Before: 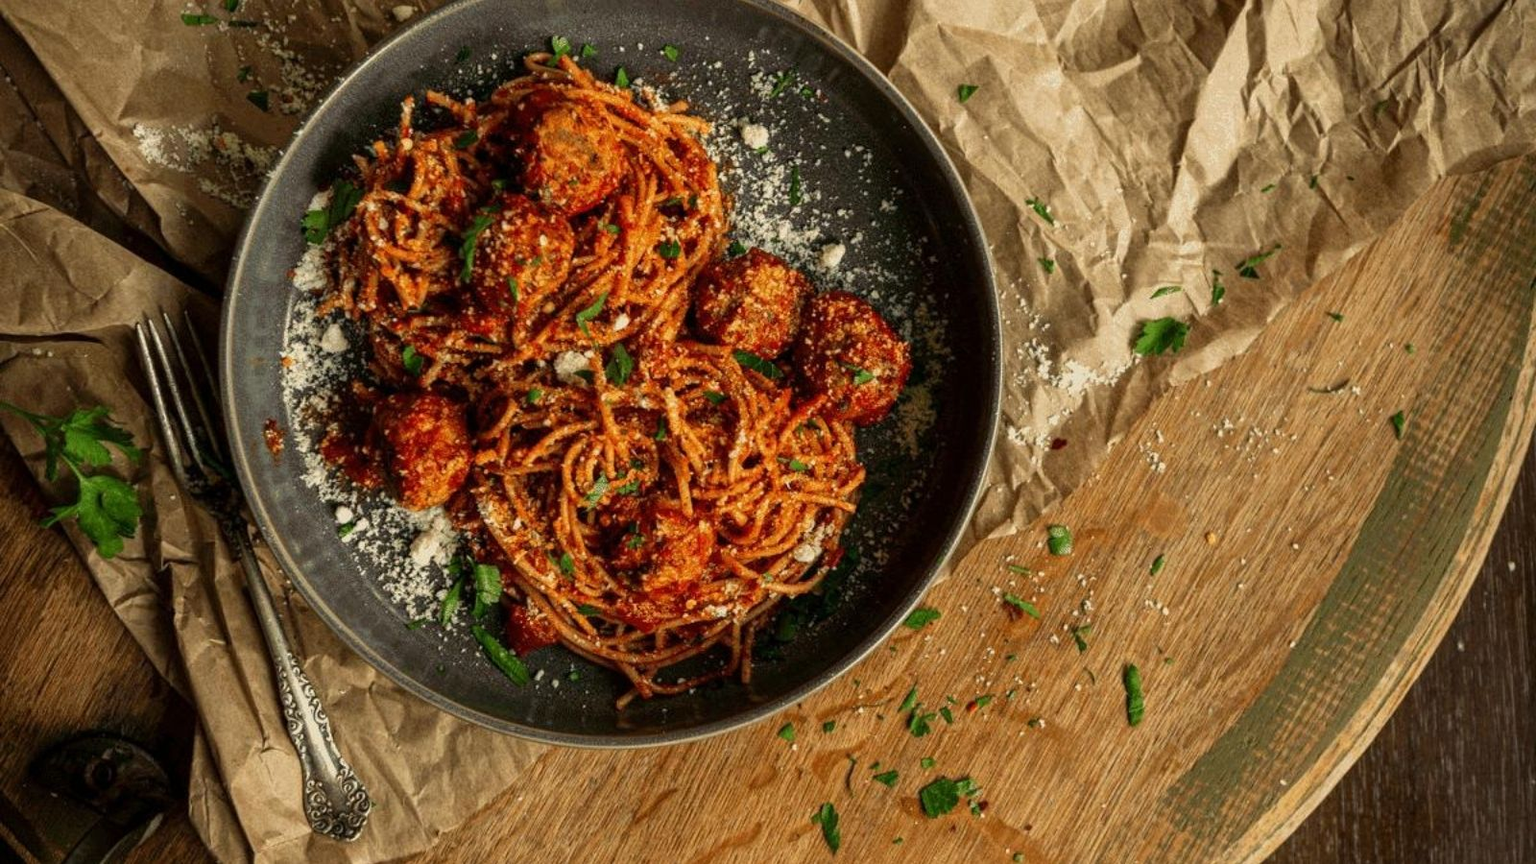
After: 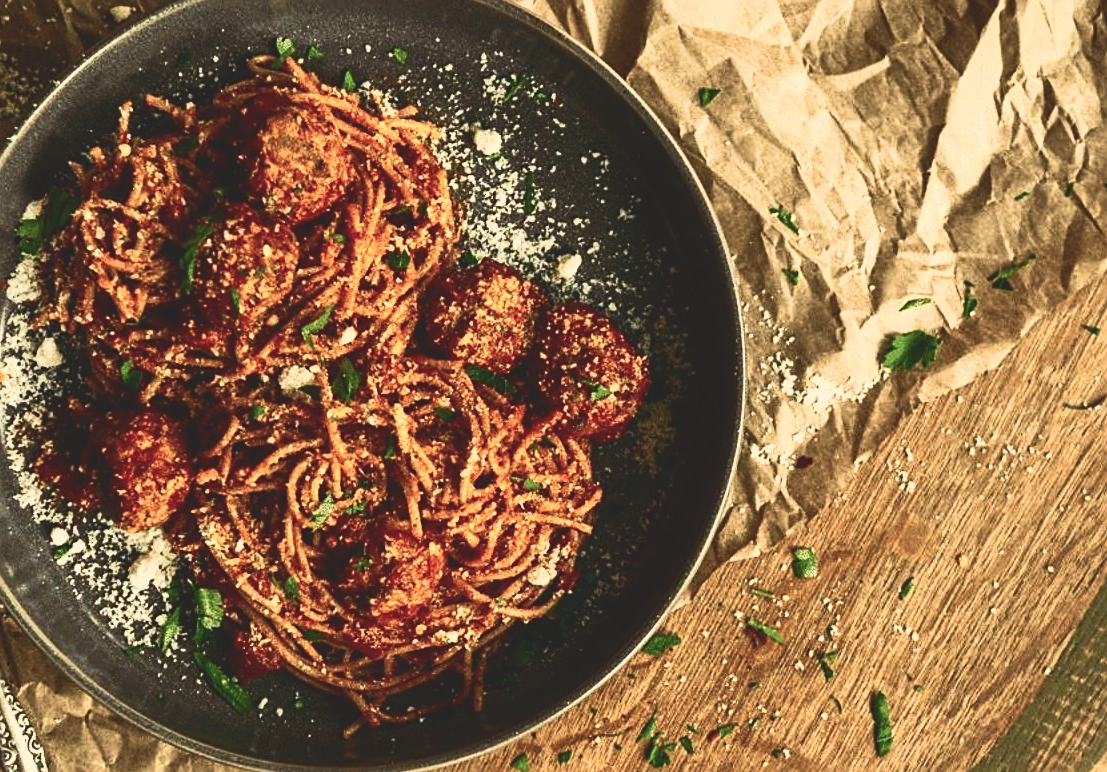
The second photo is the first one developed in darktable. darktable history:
crop: left 18.706%, right 12.051%, bottom 14.141%
exposure: black level correction -0.036, exposure -0.497 EV, compensate highlight preservation false
velvia: strength 44.69%
sharpen: on, module defaults
contrast brightness saturation: contrast 0.603, brightness 0.344, saturation 0.138
